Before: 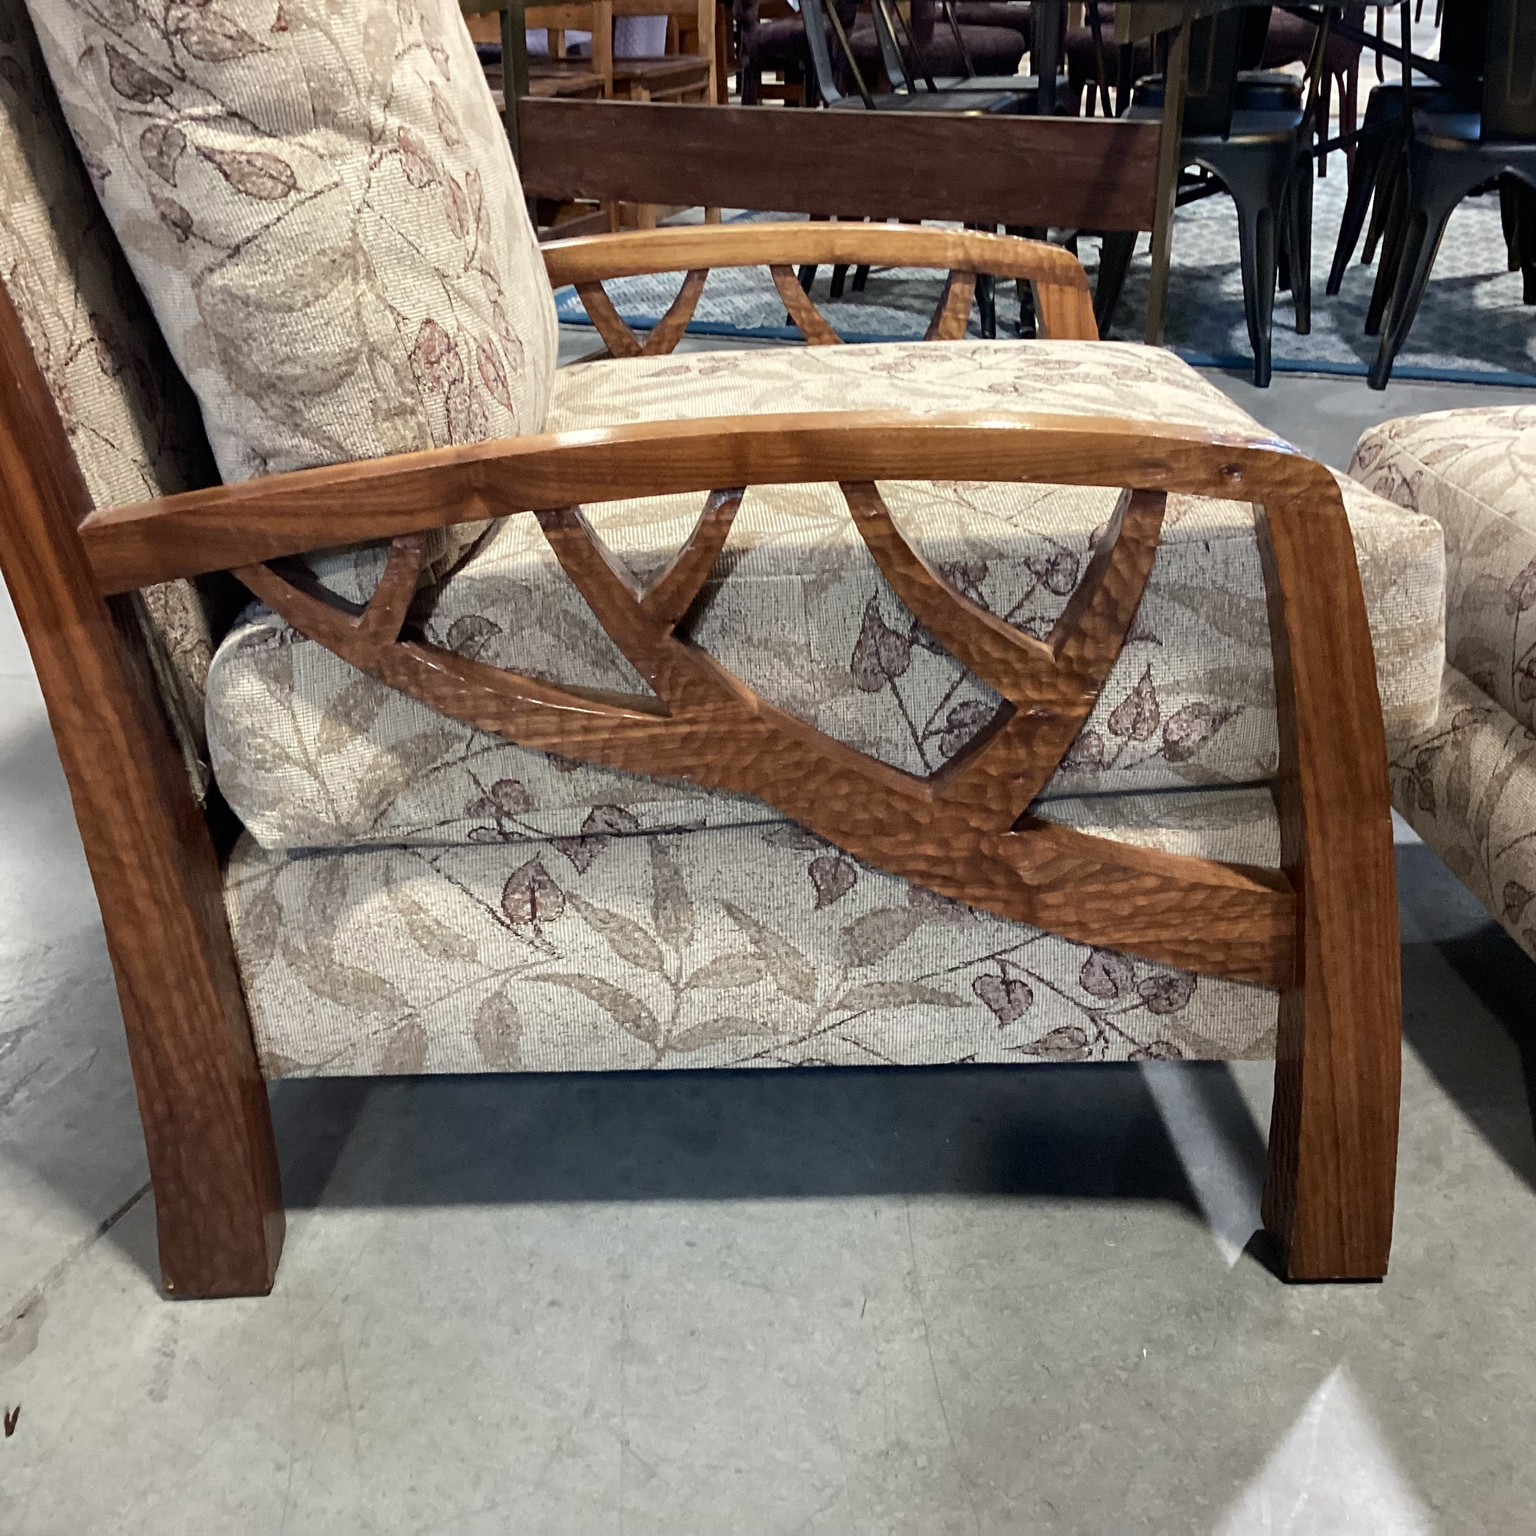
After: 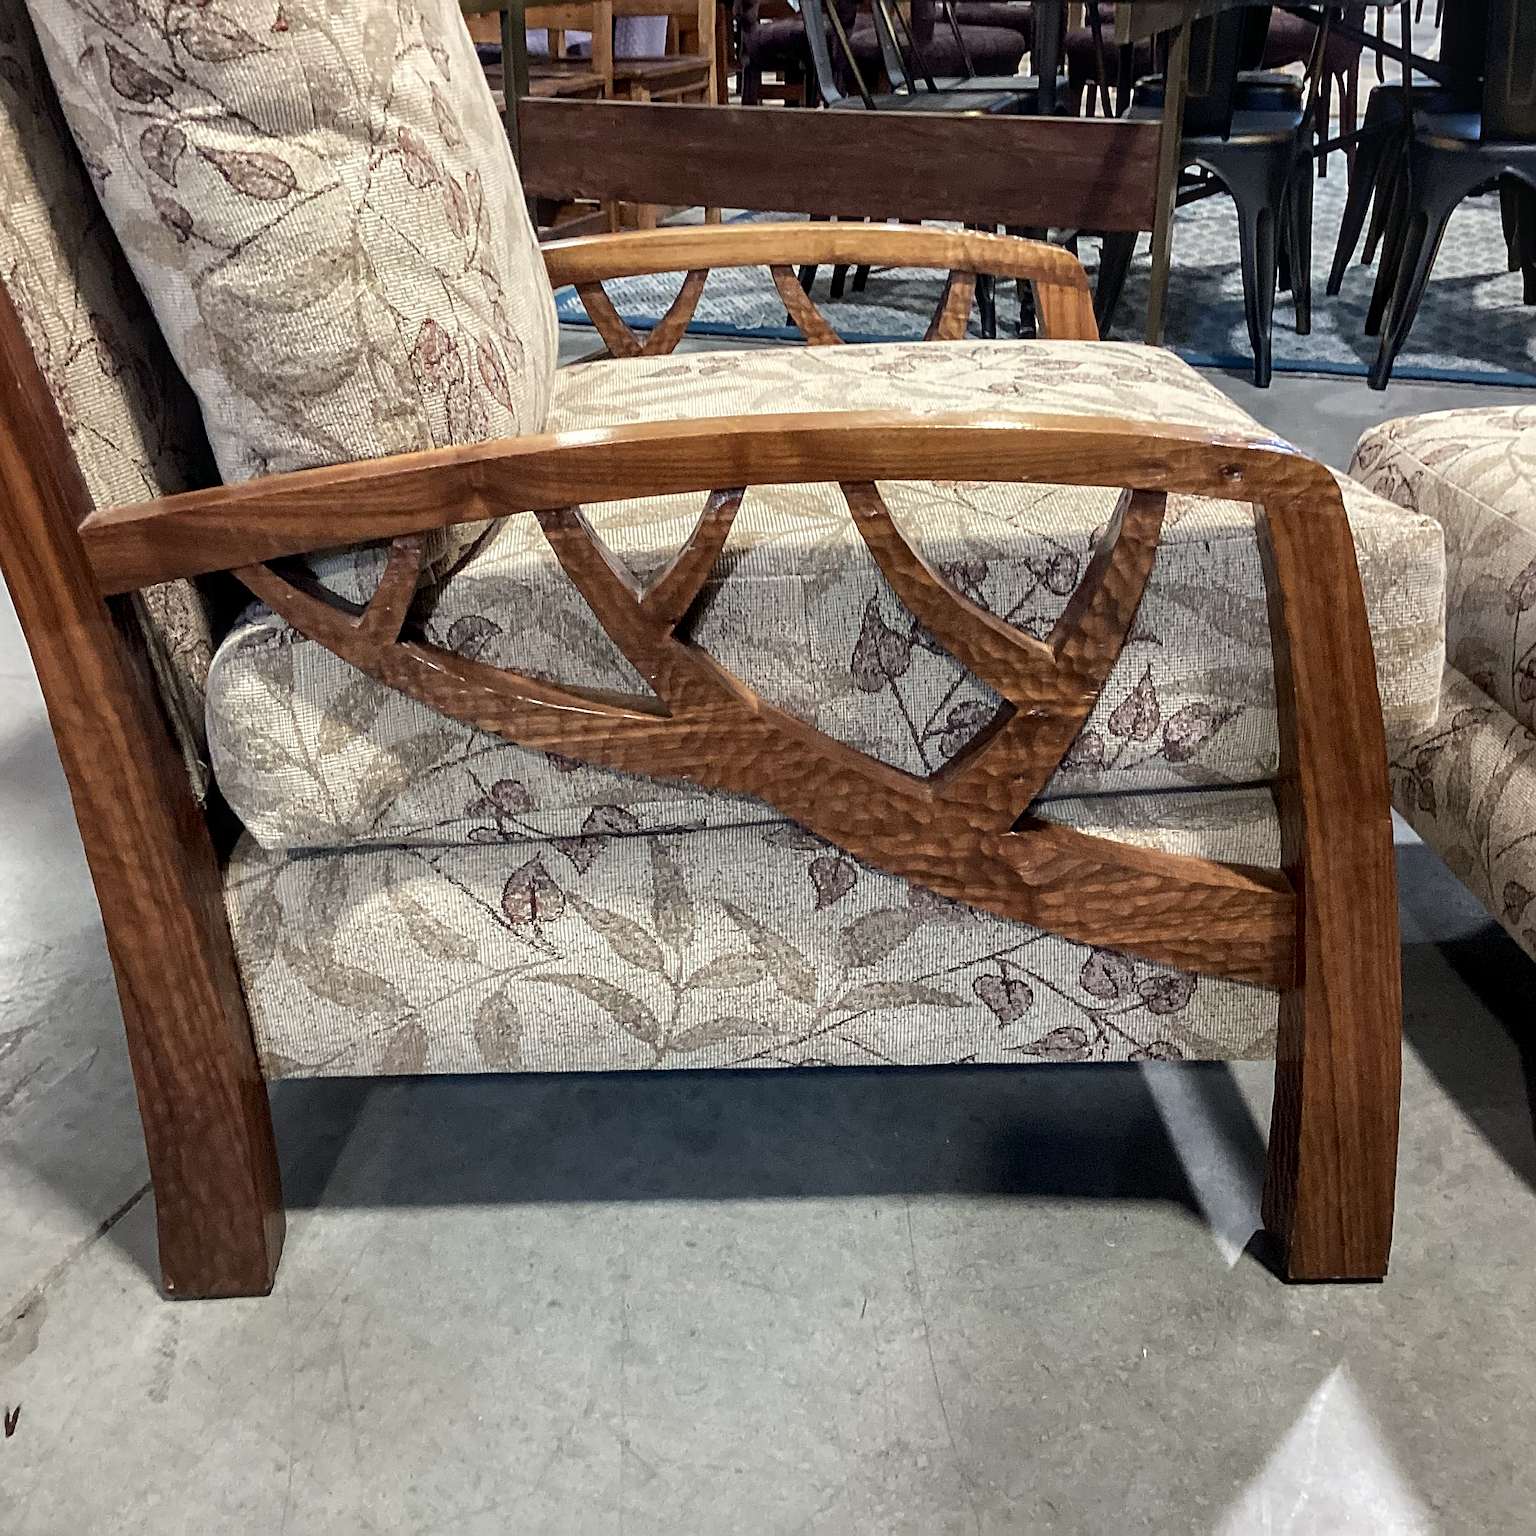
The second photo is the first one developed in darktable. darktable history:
sharpen: amount 0.6
local contrast: on, module defaults
